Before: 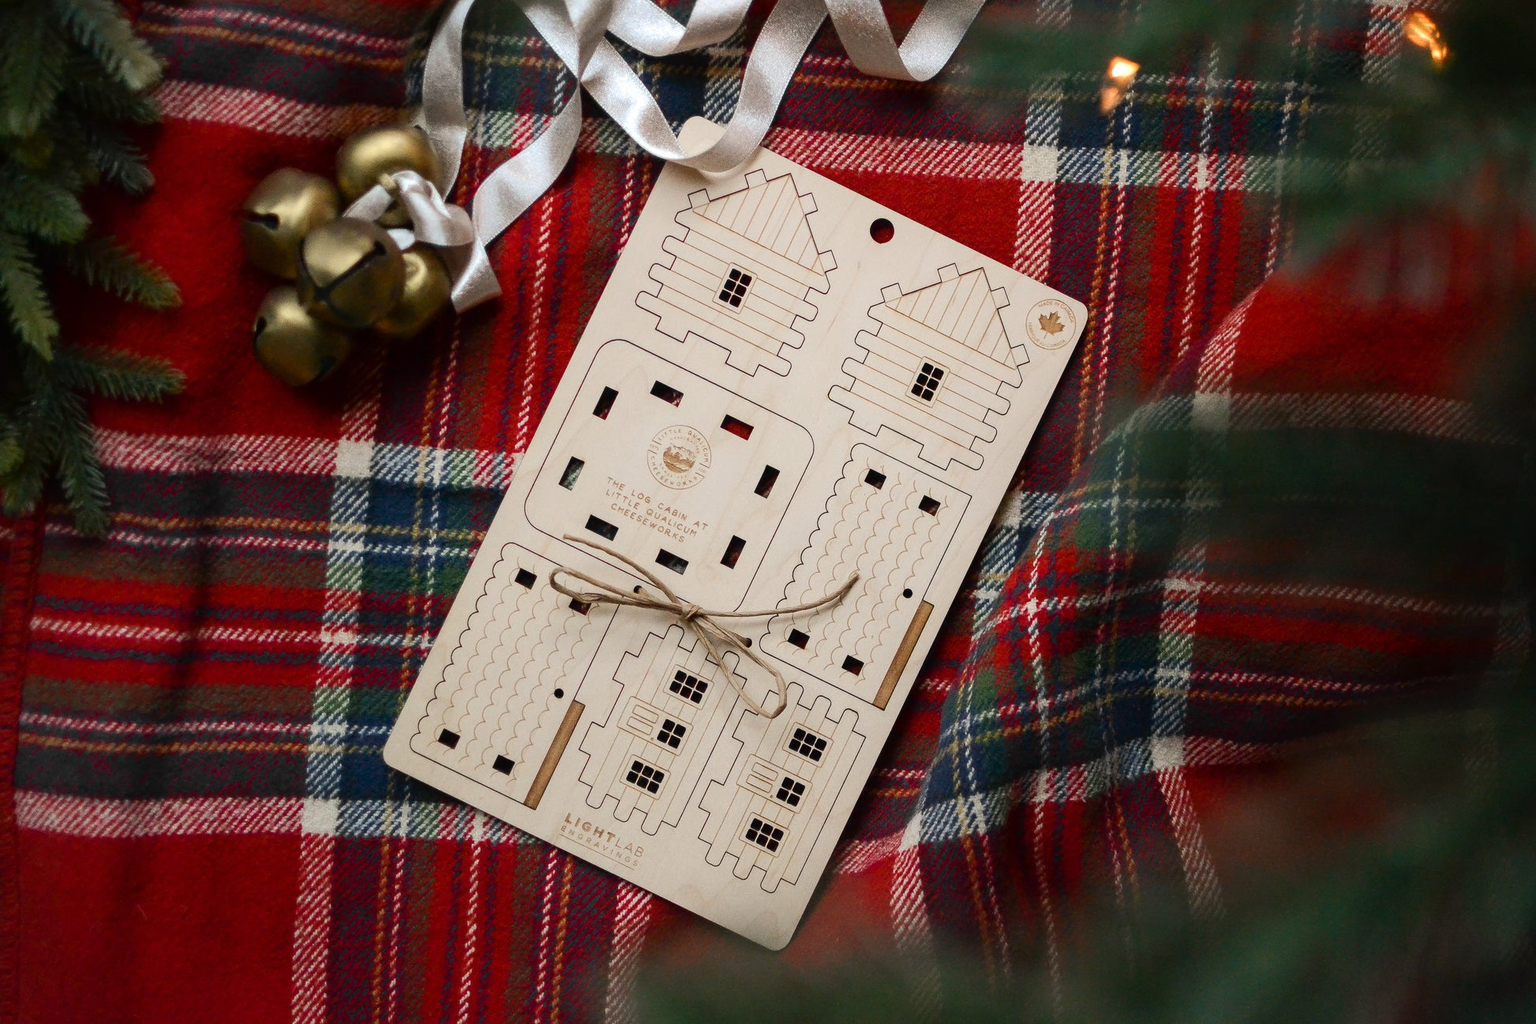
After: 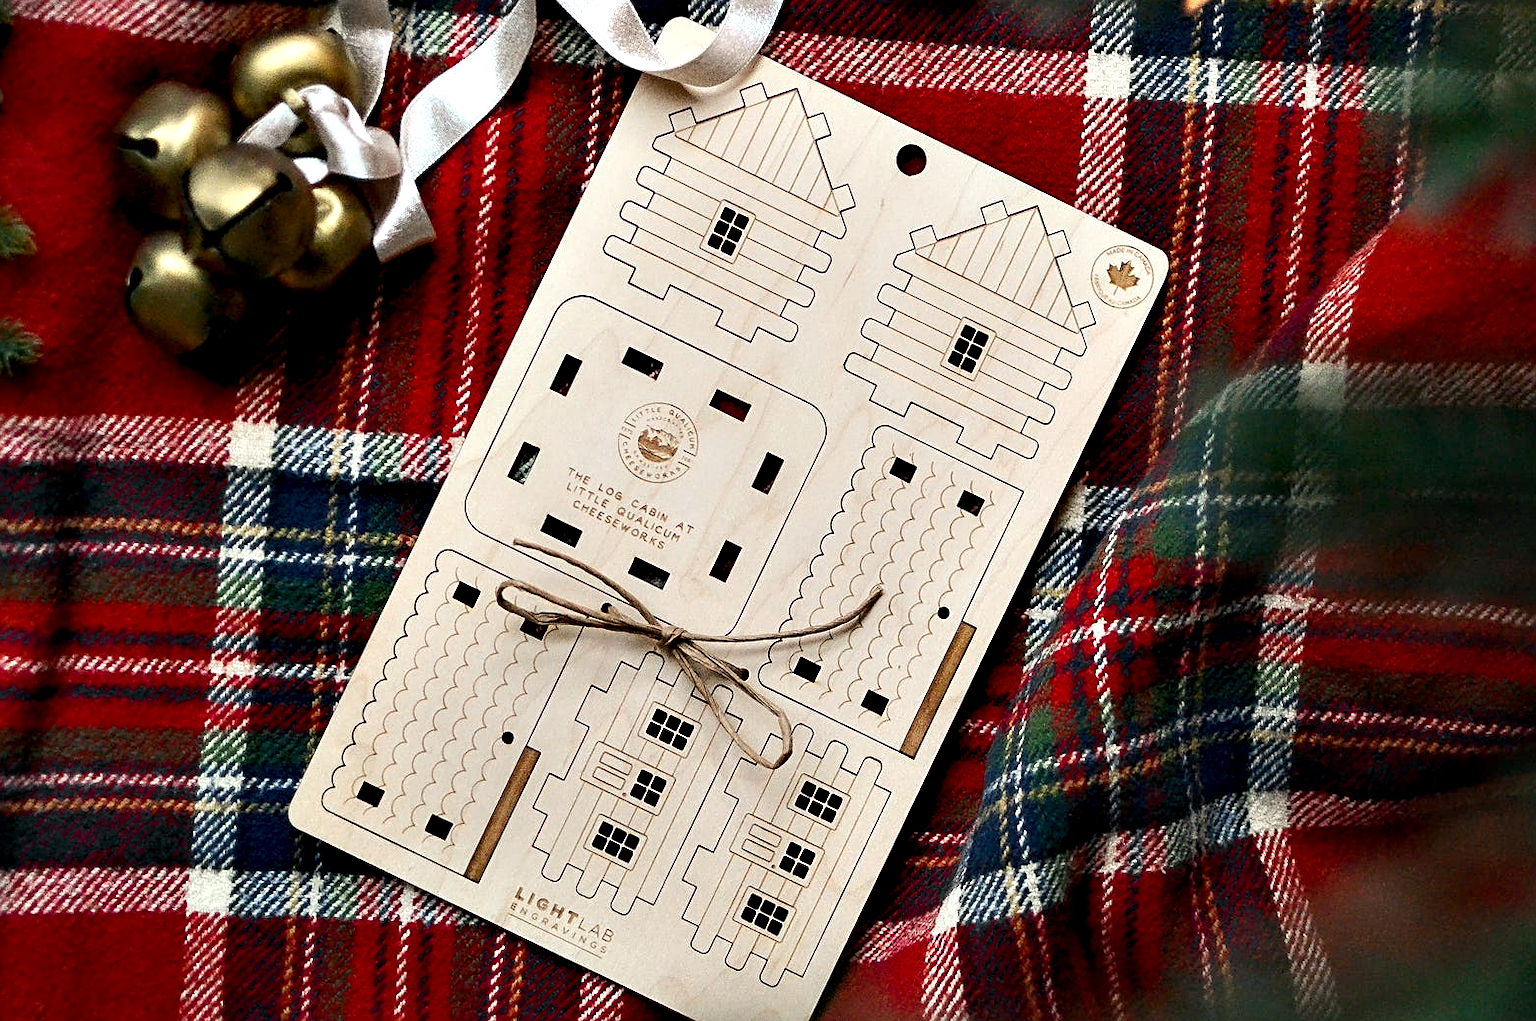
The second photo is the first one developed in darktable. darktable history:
sharpen: on, module defaults
crop and rotate: left 9.958%, top 10.058%, right 9.946%, bottom 10.063%
exposure: black level correction 0.001, exposure 0.136 EV, compensate highlight preservation false
contrast equalizer: y [[0.6 ×6], [0.55 ×6], [0 ×6], [0 ×6], [0 ×6]]
